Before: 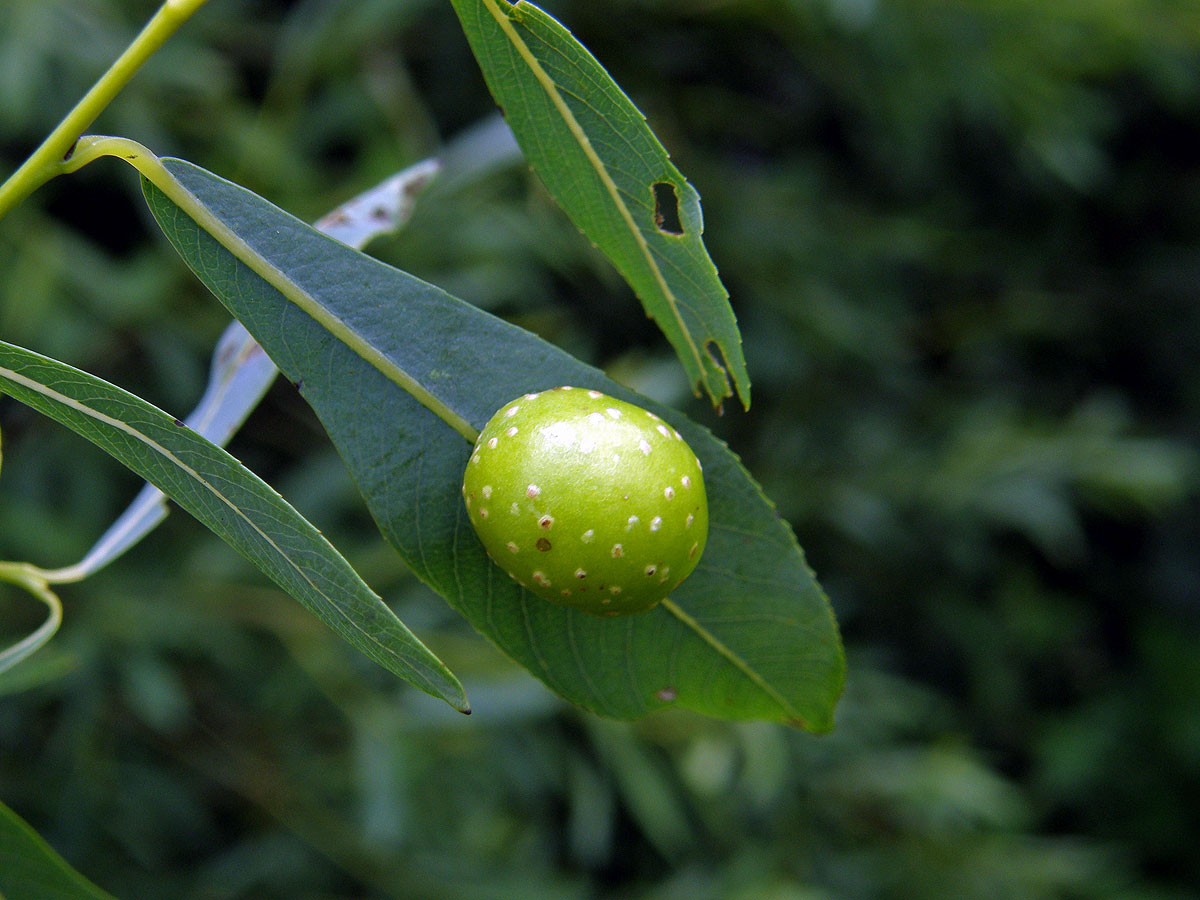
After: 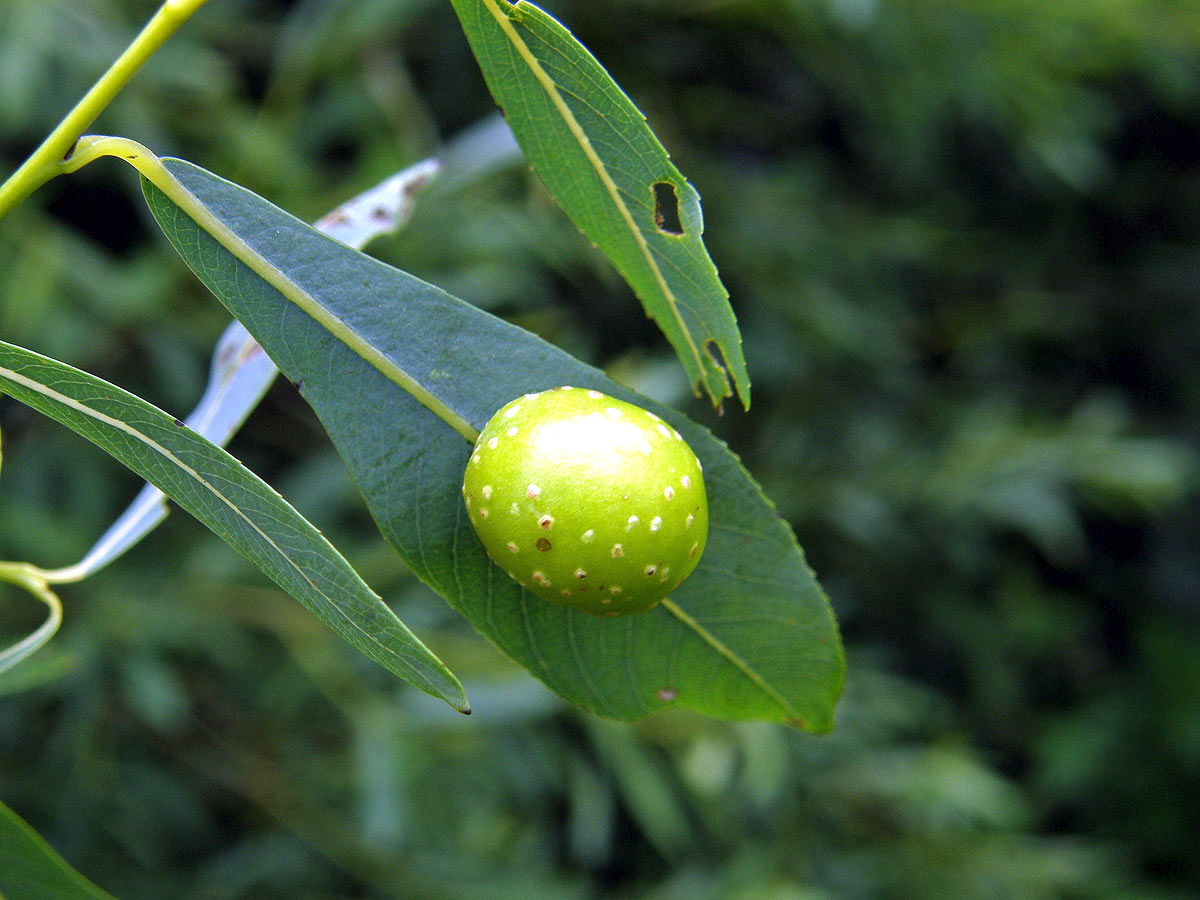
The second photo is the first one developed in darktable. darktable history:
white balance: emerald 1
tone equalizer: on, module defaults
exposure: black level correction 0, exposure 0.7 EV, compensate exposure bias true, compensate highlight preservation false
